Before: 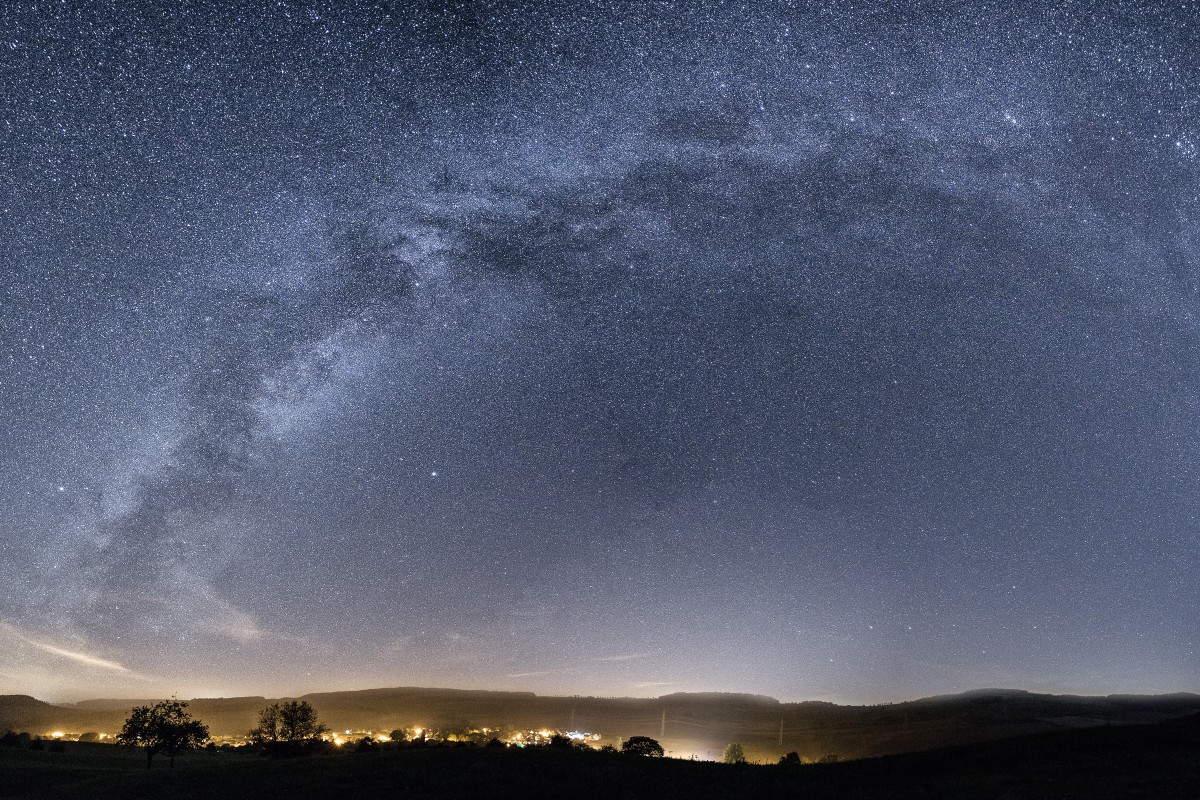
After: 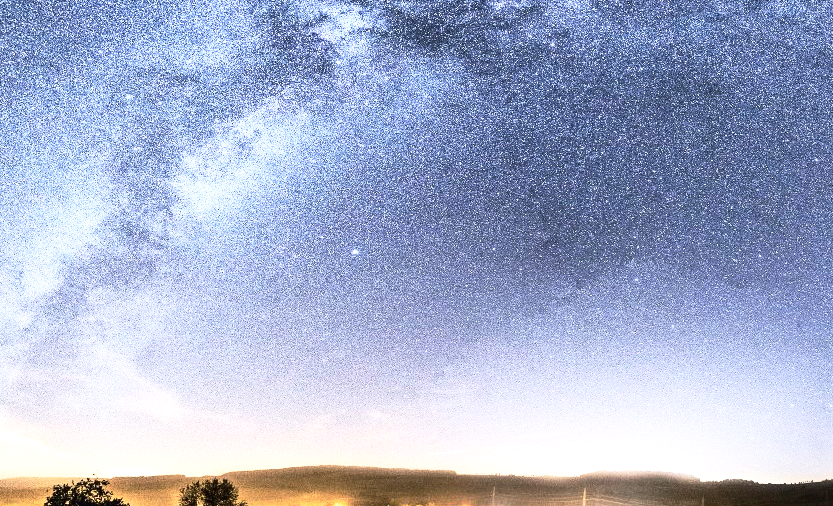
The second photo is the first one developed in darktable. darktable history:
exposure: black level correction 0, exposure 1.441 EV, compensate exposure bias true, compensate highlight preservation false
contrast brightness saturation: contrast 0.271
crop: left 6.657%, top 27.864%, right 23.863%, bottom 8.86%
base curve: curves: ch0 [(0, 0) (0.257, 0.25) (0.482, 0.586) (0.757, 0.871) (1, 1)], preserve colors none
